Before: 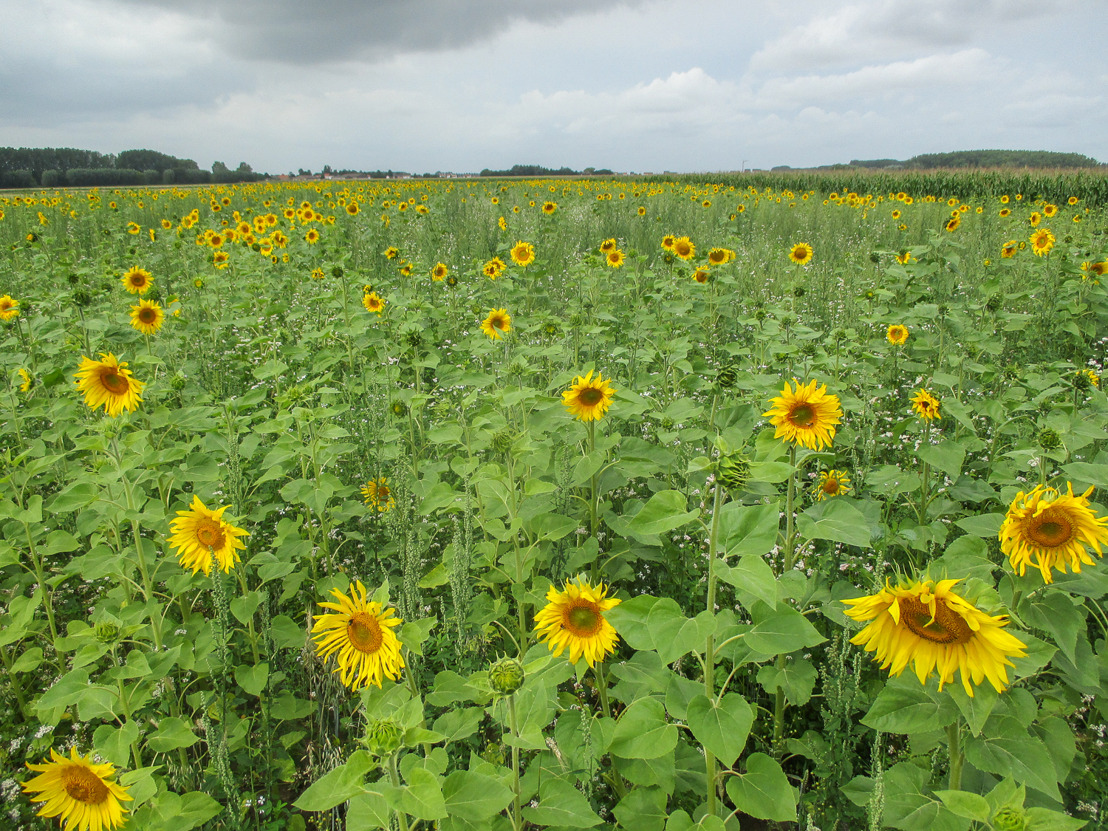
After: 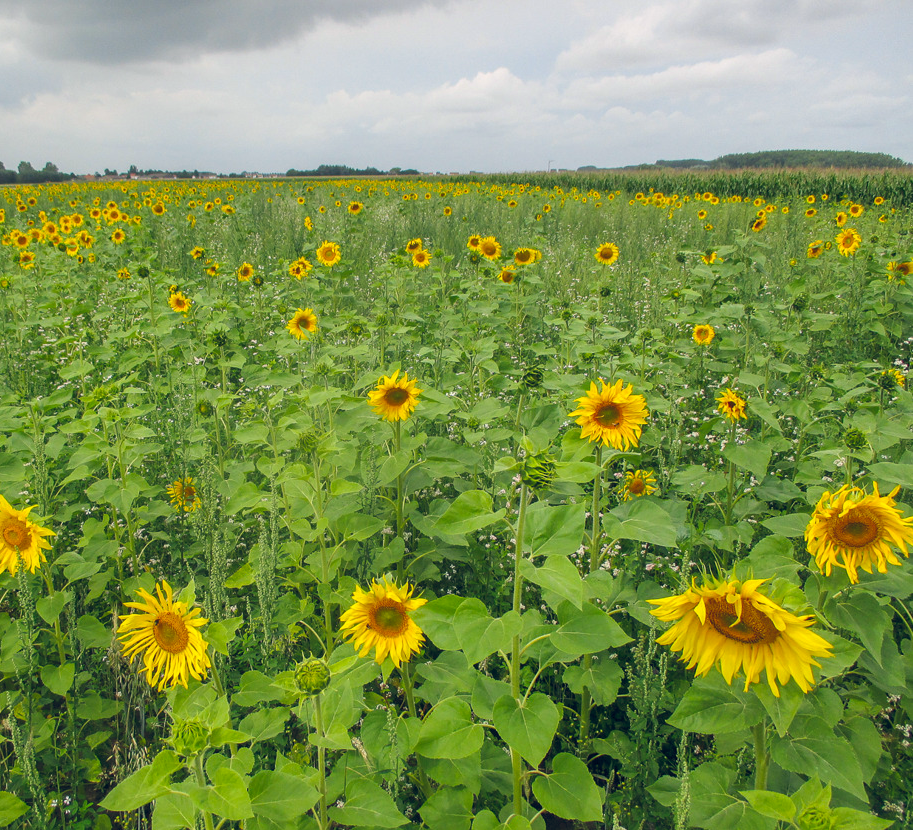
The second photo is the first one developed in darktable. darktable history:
white balance: emerald 1
color balance rgb: shadows lift › hue 87.51°, highlights gain › chroma 1.35%, highlights gain › hue 55.1°, global offset › chroma 0.13%, global offset › hue 253.66°, perceptual saturation grading › global saturation 16.38%
crop: left 17.582%, bottom 0.031%
